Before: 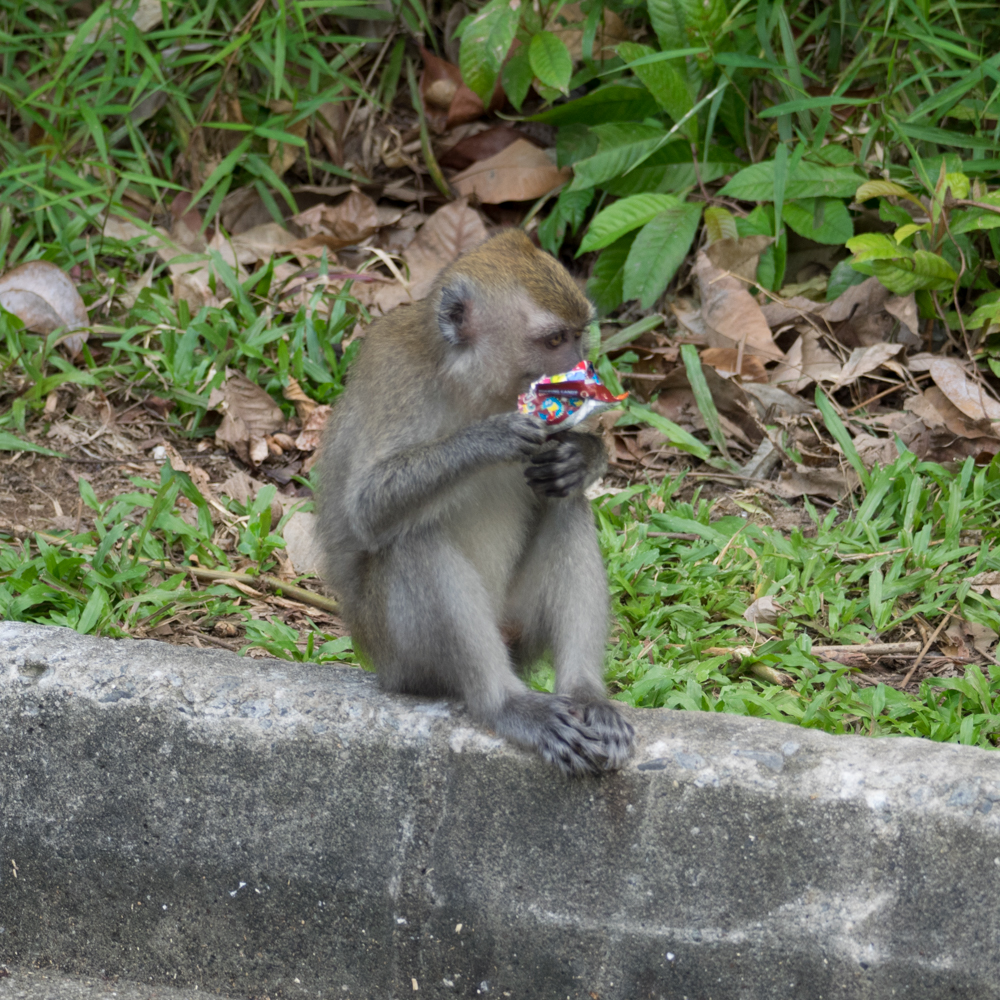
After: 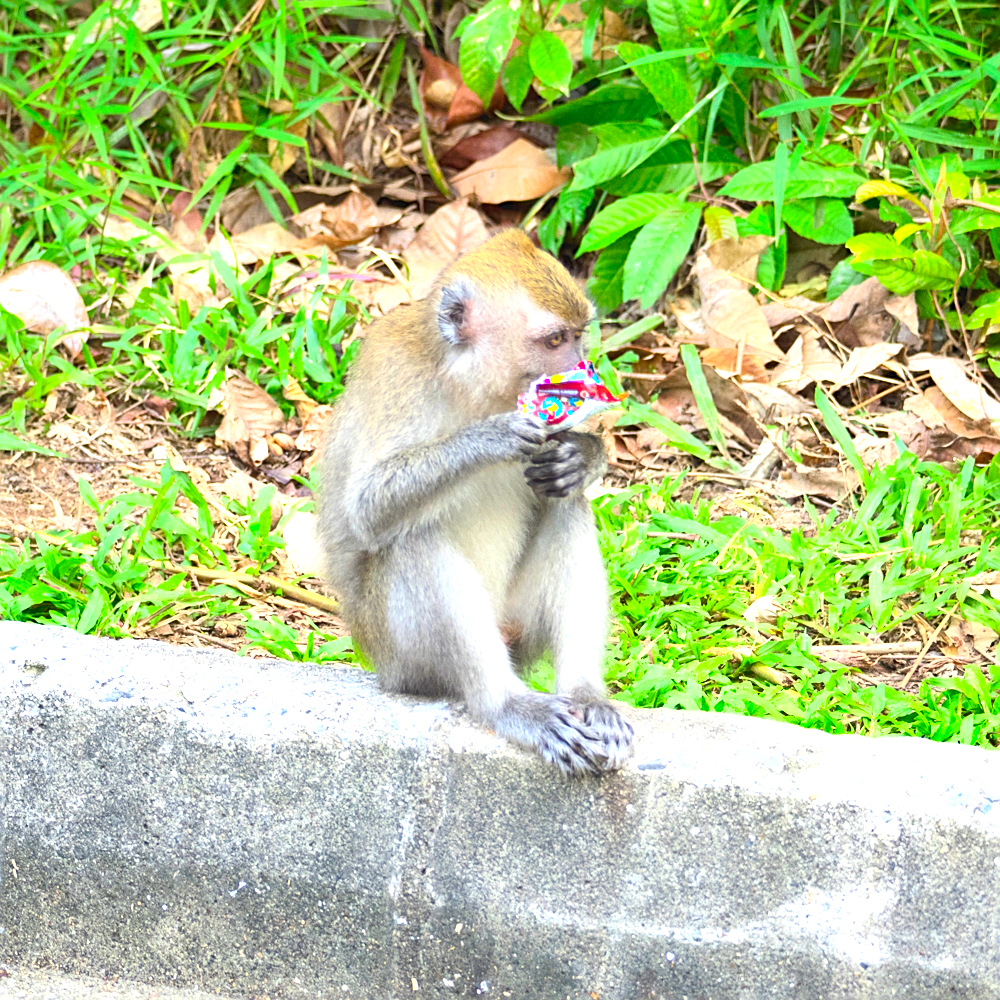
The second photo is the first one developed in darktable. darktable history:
shadows and highlights: radius 47.45, white point adjustment 6.49, compress 79.95%, highlights color adjustment 73.24%, soften with gaussian
exposure: black level correction 0, exposure 1.177 EV, compensate highlight preservation false
sharpen: on, module defaults
contrast equalizer: octaves 7, y [[0.511, 0.558, 0.631, 0.632, 0.559, 0.512], [0.5 ×6], [0.507, 0.559, 0.627, 0.644, 0.647, 0.647], [0 ×6], [0 ×6]], mix -0.189
contrast brightness saturation: contrast 0.204, brightness 0.195, saturation 0.799
